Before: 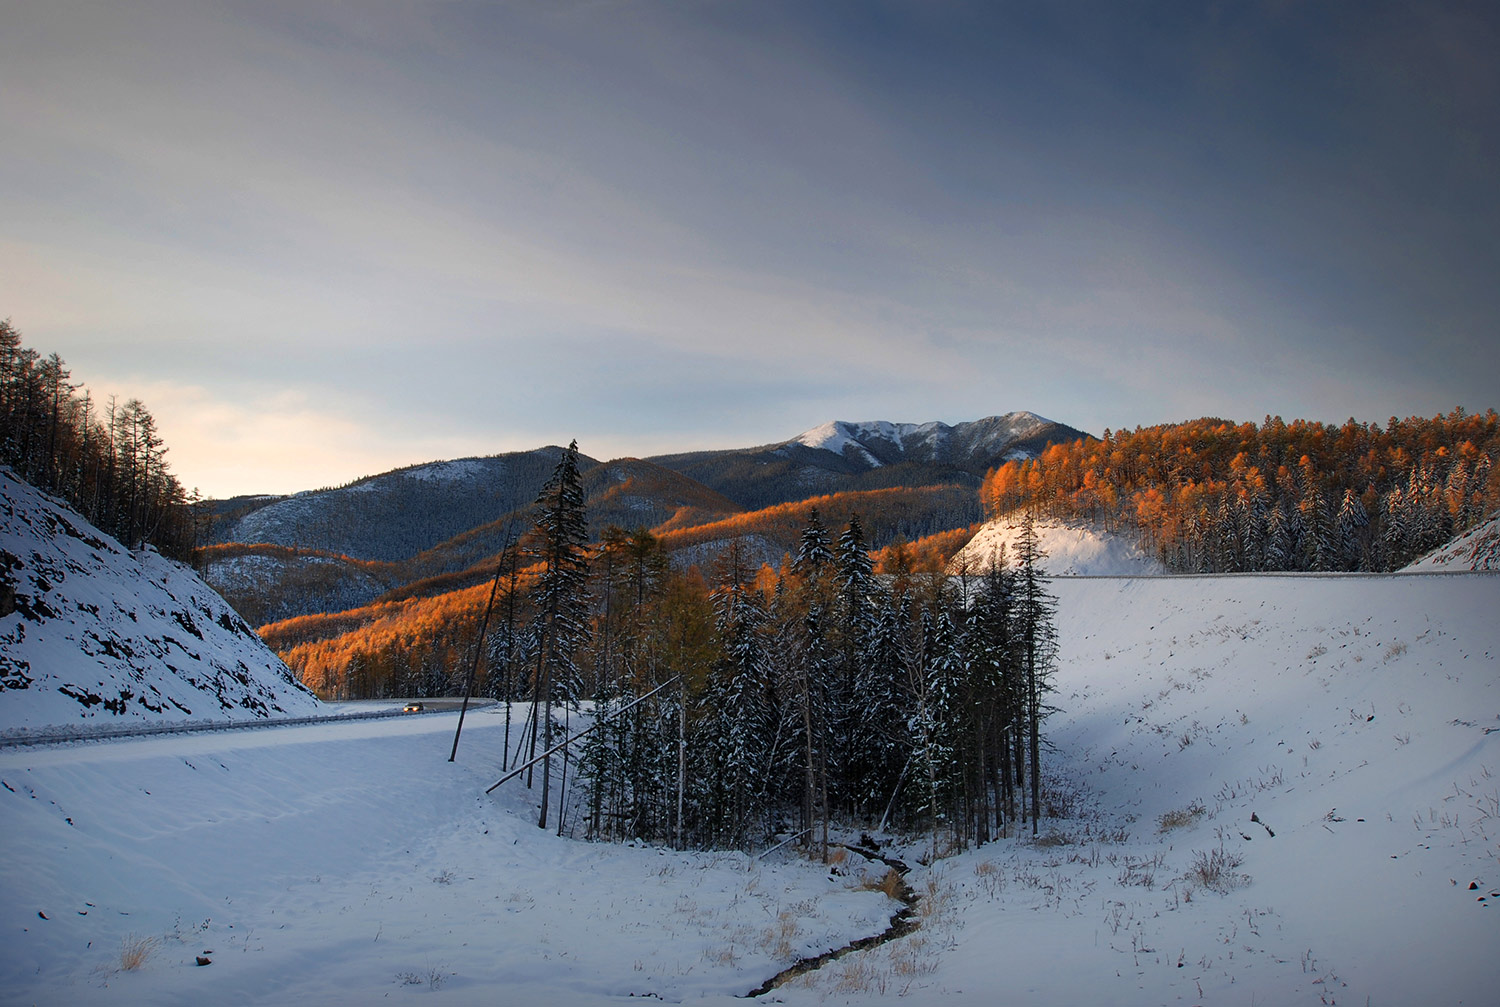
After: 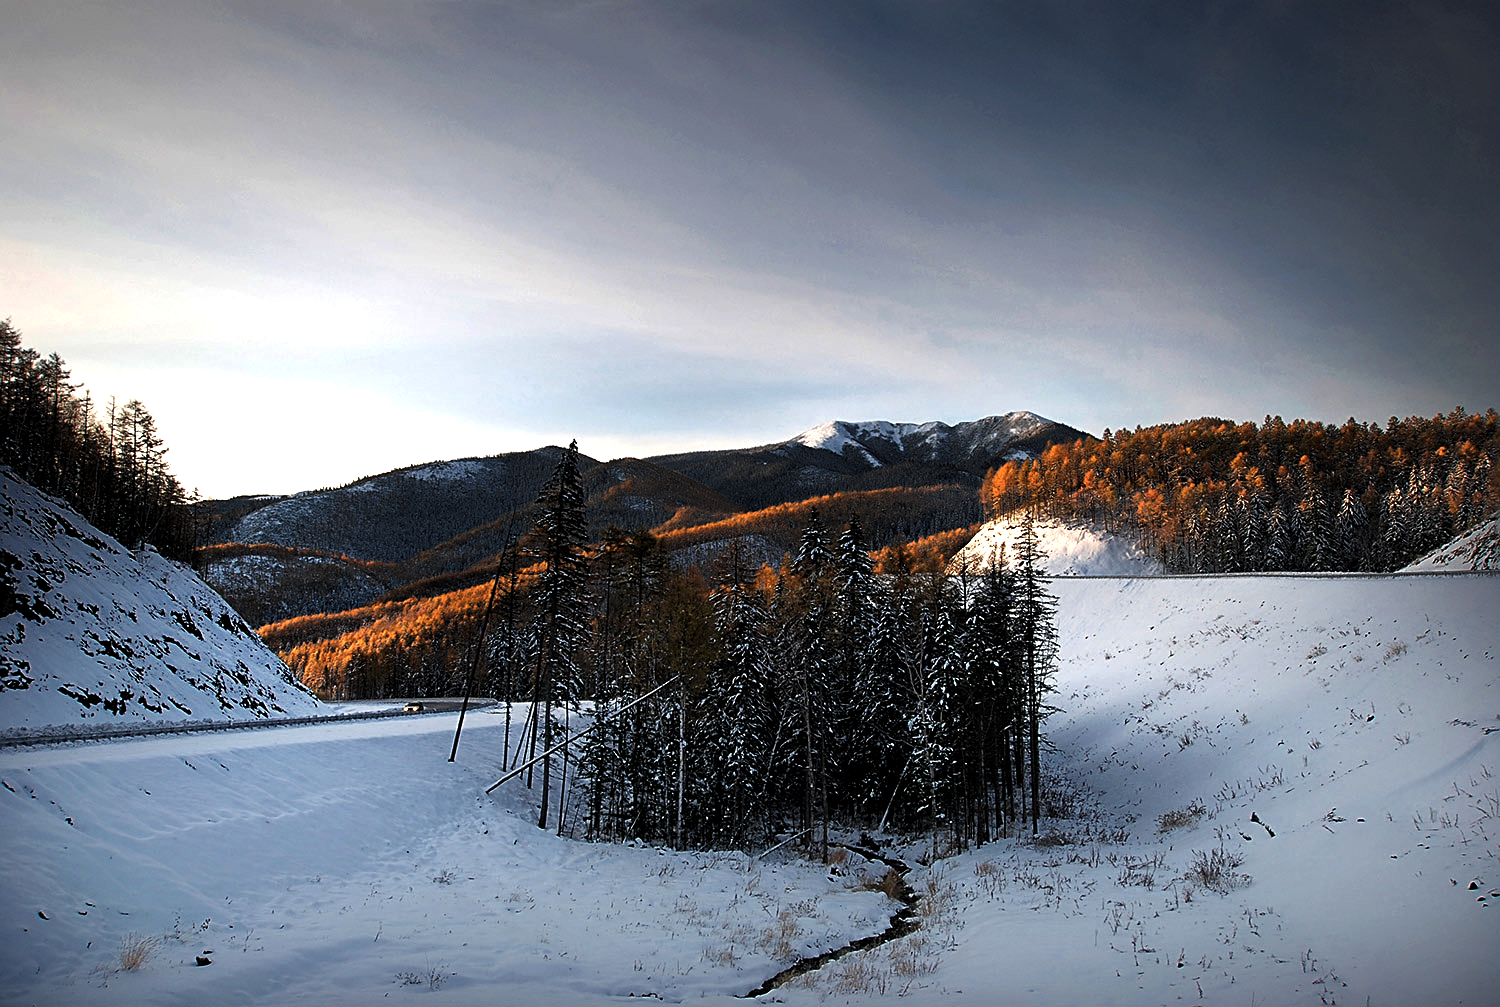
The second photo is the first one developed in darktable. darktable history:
sharpen: on, module defaults
levels: levels [0.044, 0.475, 0.791]
